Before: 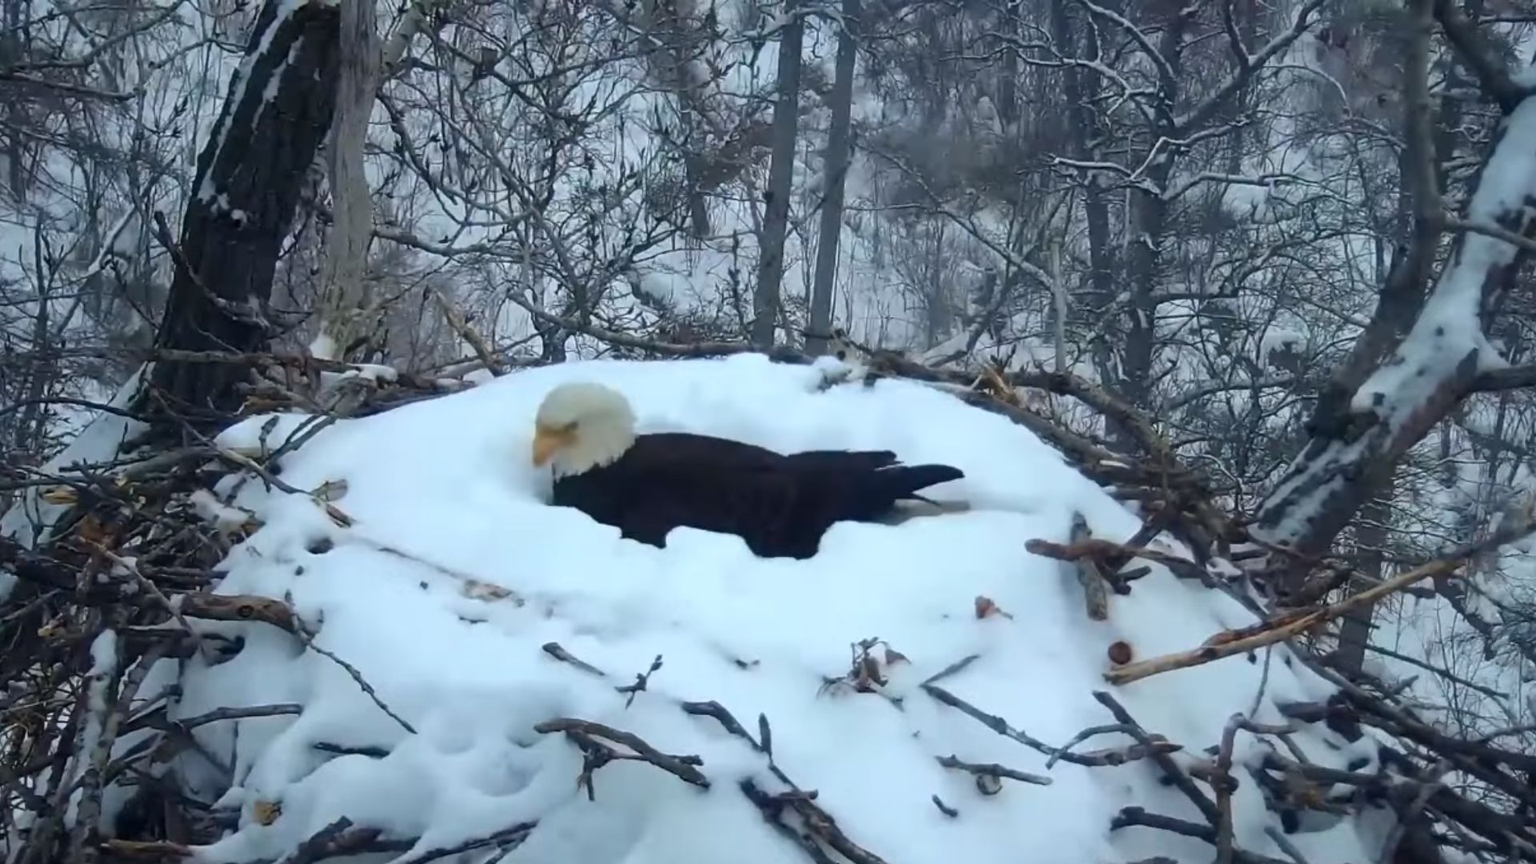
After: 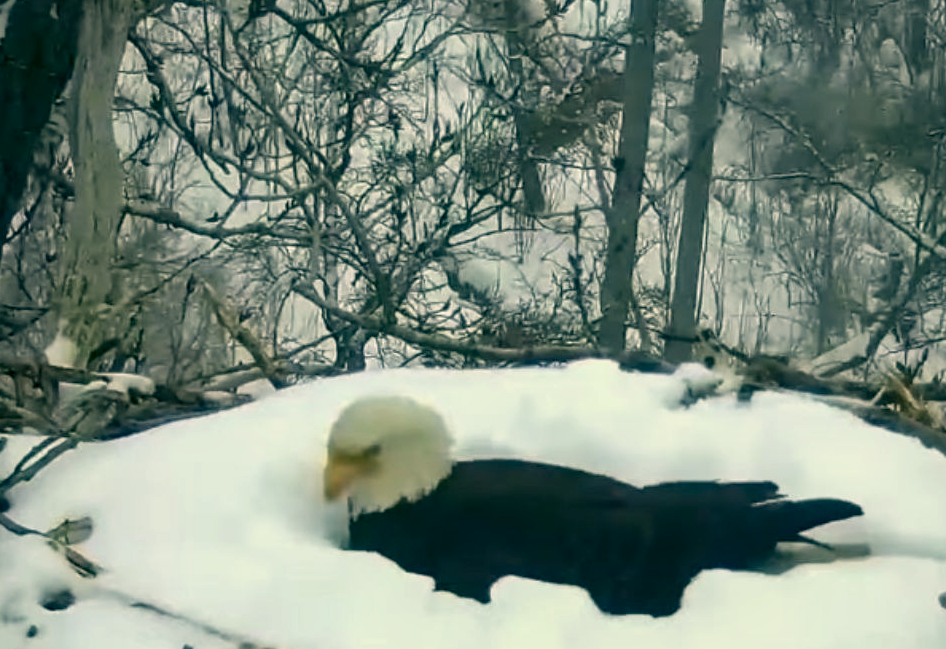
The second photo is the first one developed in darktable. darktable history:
color correction: highlights a* 5.3, highlights b* 24.26, shadows a* -15.58, shadows b* 4.02
crop: left 17.835%, top 7.675%, right 32.881%, bottom 32.213%
local contrast: highlights 83%, shadows 81%
